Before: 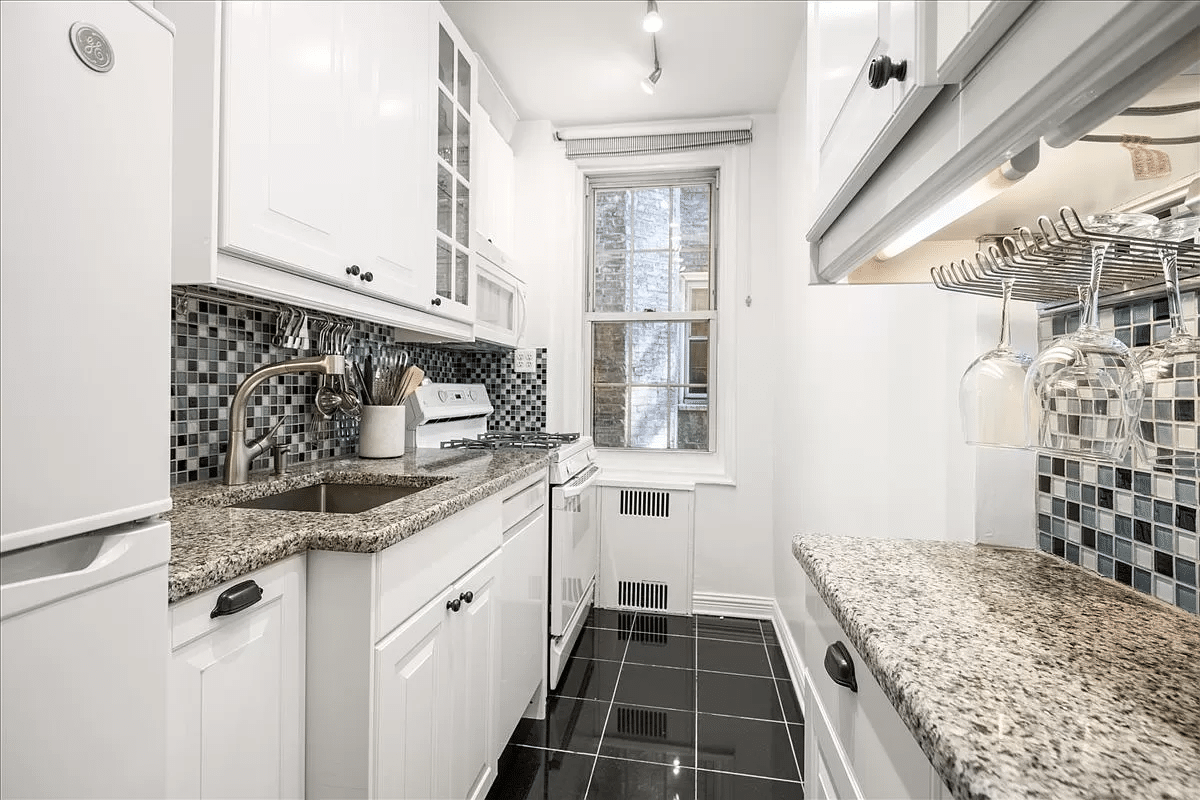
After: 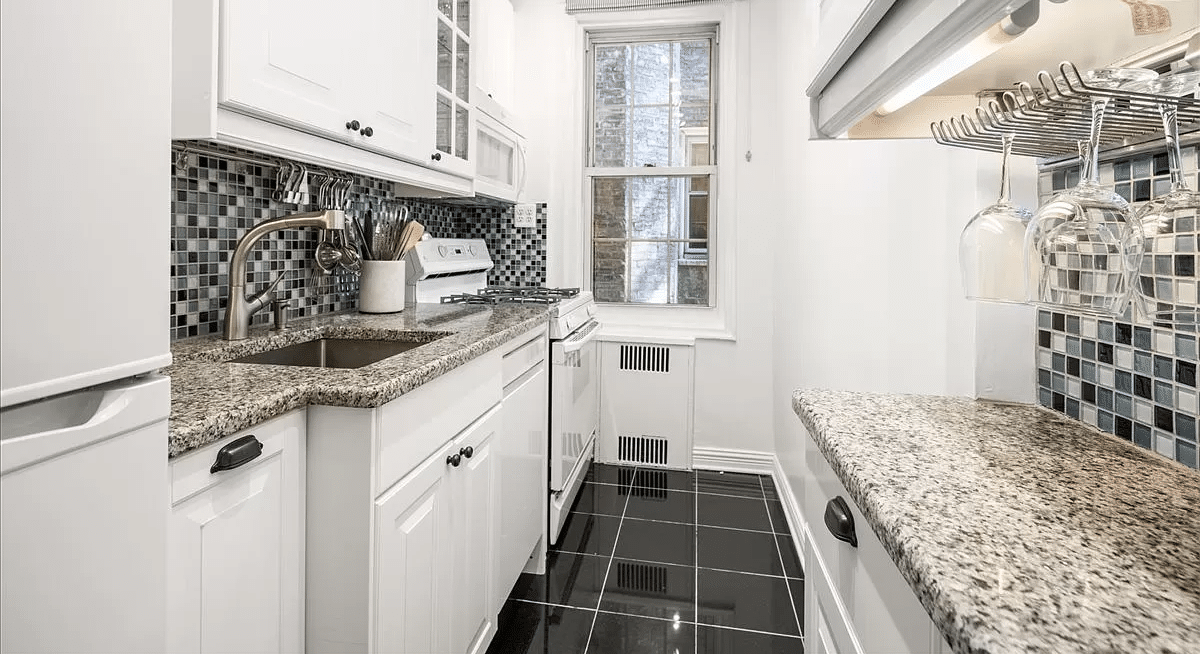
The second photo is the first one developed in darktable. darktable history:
crop and rotate: top 18.161%
